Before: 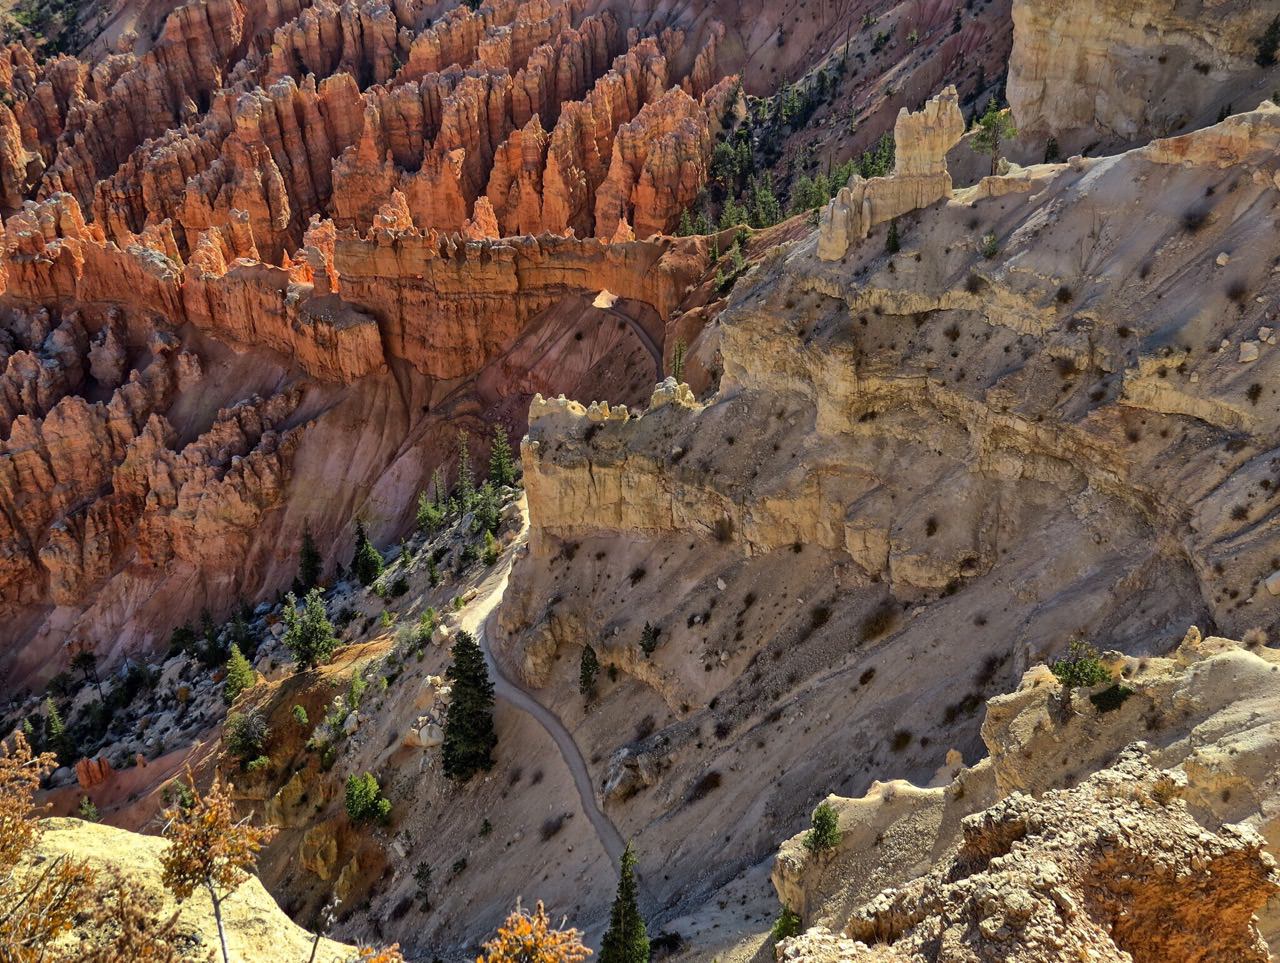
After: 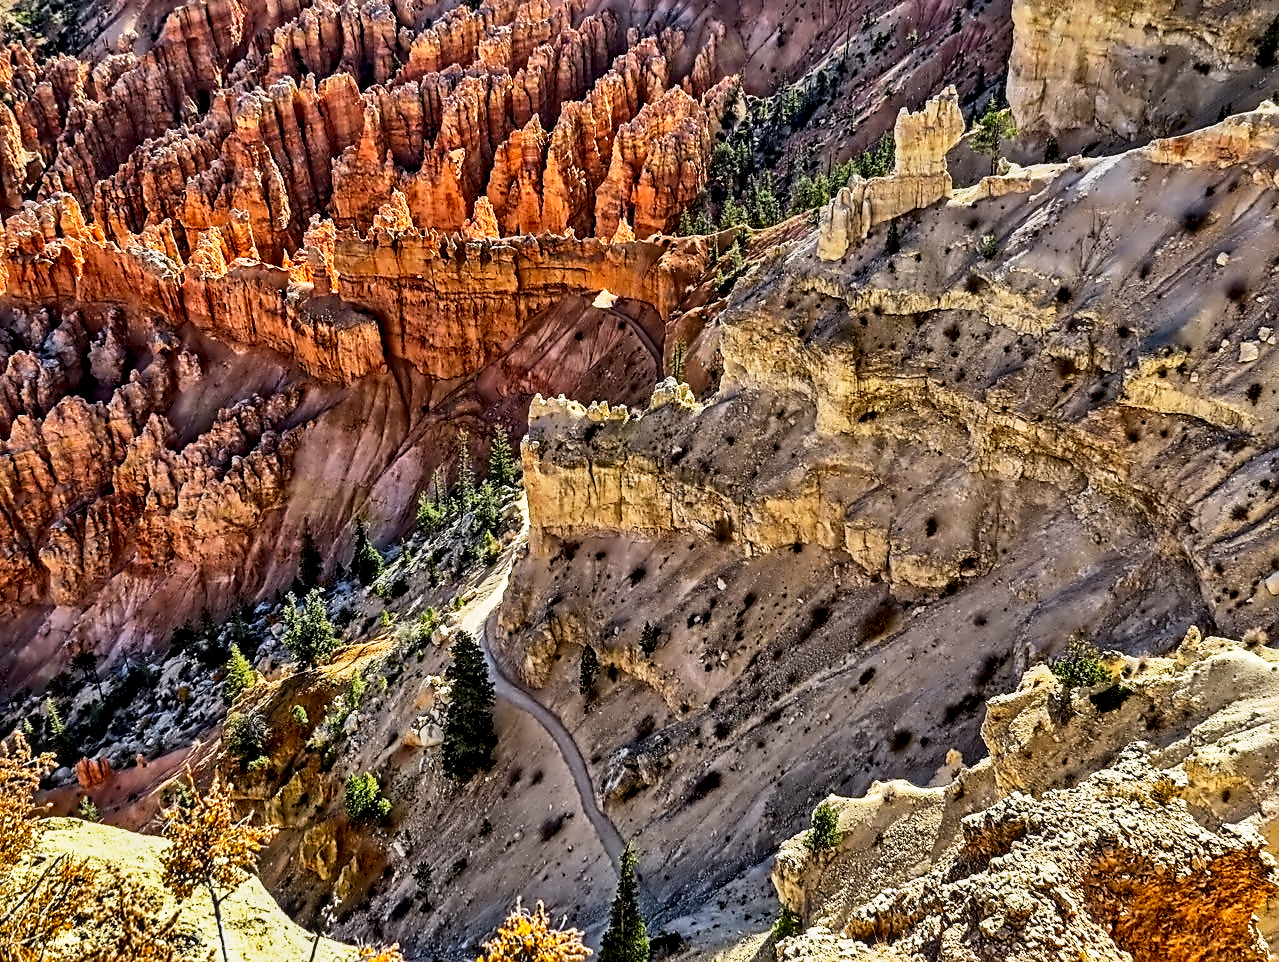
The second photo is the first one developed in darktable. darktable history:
sharpen: on, module defaults
contrast brightness saturation: contrast 0.15, brightness -0.01, saturation 0.1
color balance: output saturation 120%
contrast equalizer: octaves 7, y [[0.5, 0.542, 0.583, 0.625, 0.667, 0.708], [0.5 ×6], [0.5 ×6], [0, 0.033, 0.067, 0.1, 0.133, 0.167], [0, 0.05, 0.1, 0.15, 0.2, 0.25]]
local contrast: on, module defaults
base curve: curves: ch0 [(0, 0) (0.088, 0.125) (0.176, 0.251) (0.354, 0.501) (0.613, 0.749) (1, 0.877)], preserve colors none
